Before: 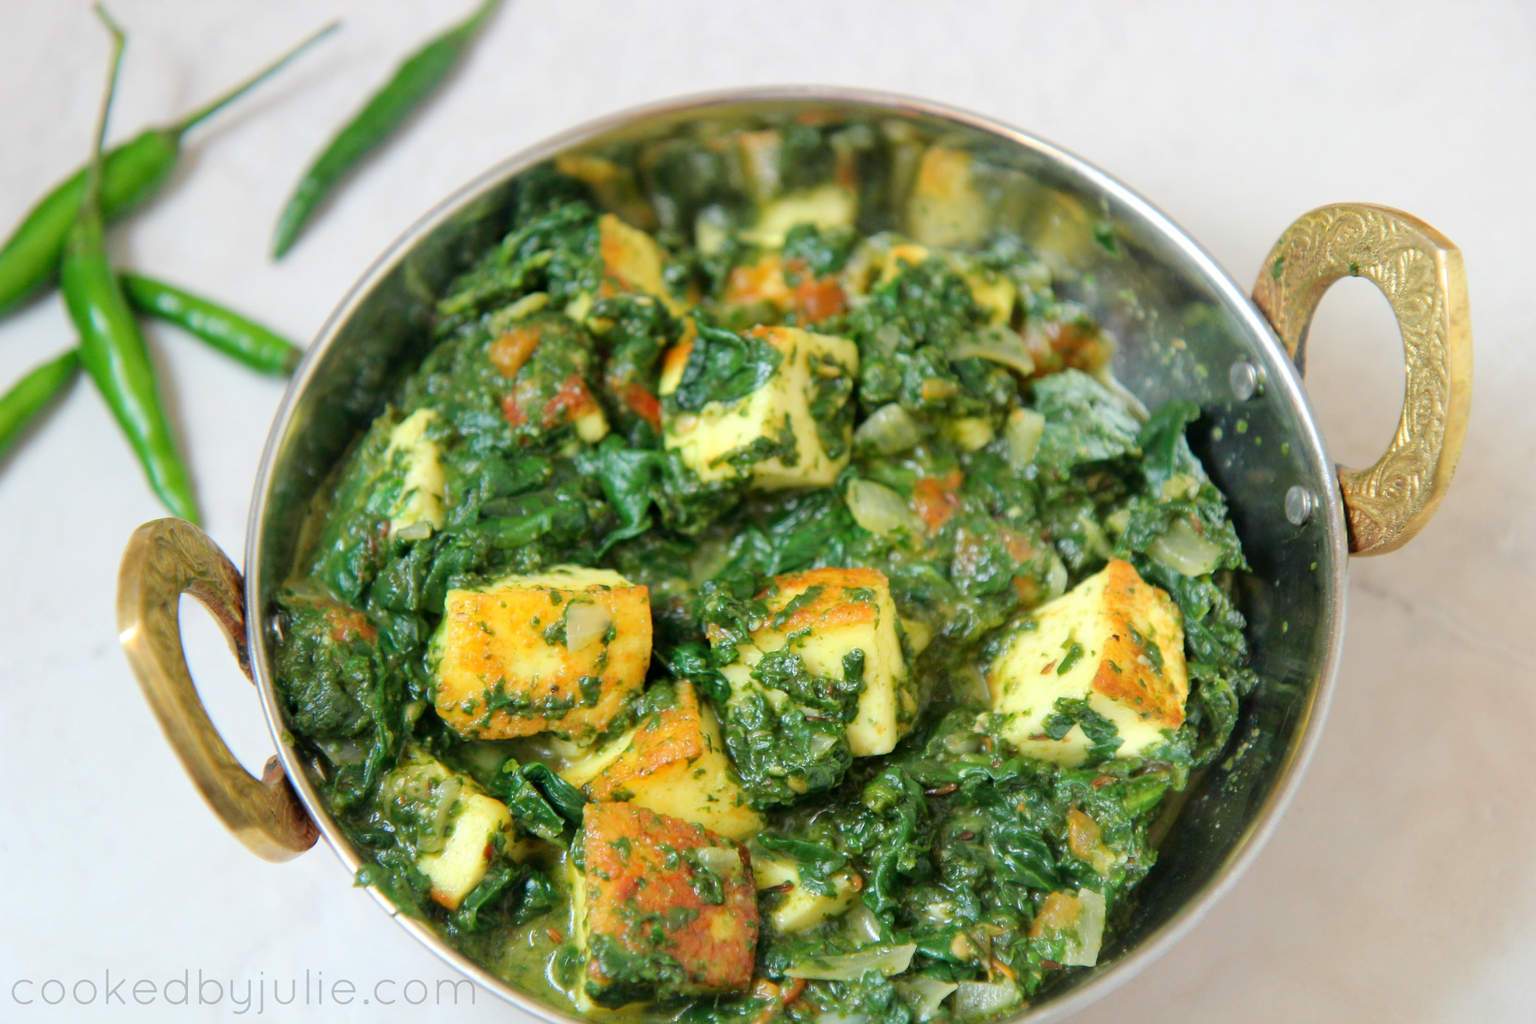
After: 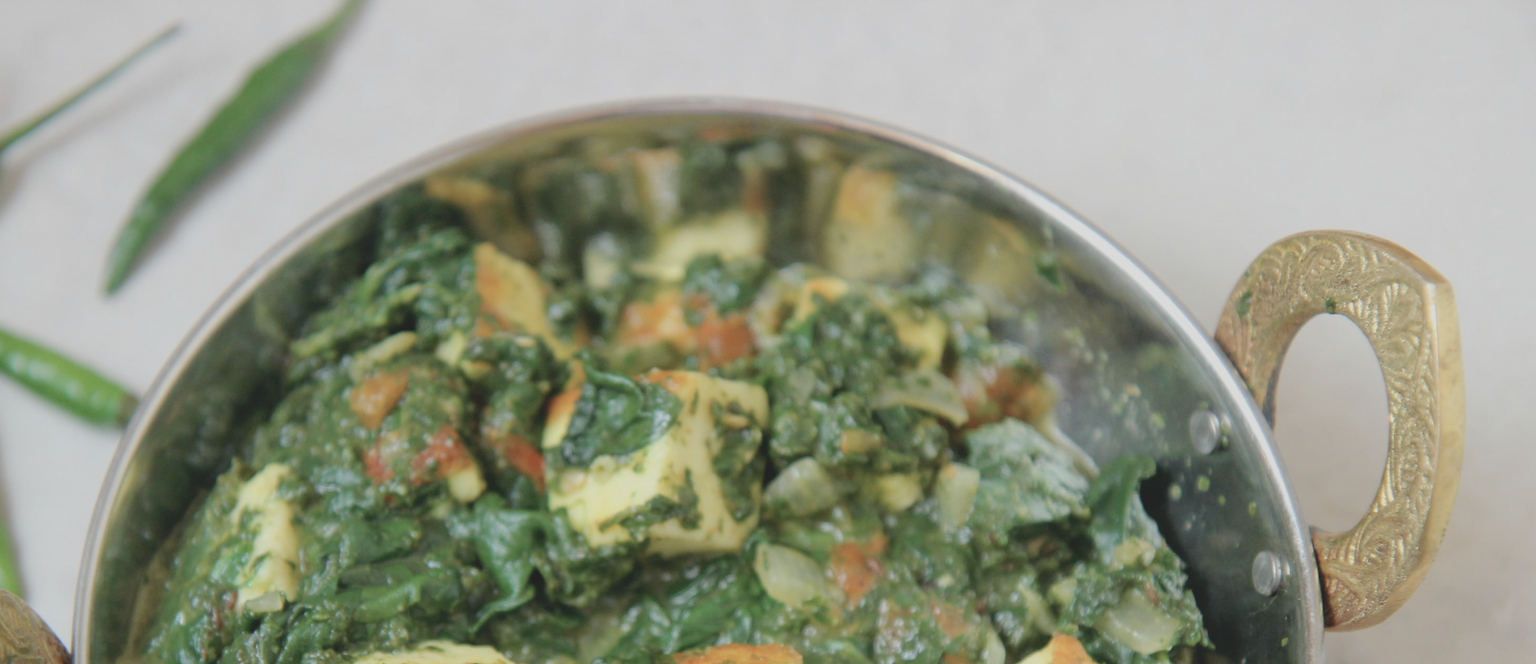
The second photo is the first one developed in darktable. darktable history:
contrast brightness saturation: contrast -0.26, saturation -0.43
color balance: mode lift, gamma, gain (sRGB), lift [0.97, 1, 1, 1], gamma [1.03, 1, 1, 1]
crop and rotate: left 11.812%, bottom 42.776%
